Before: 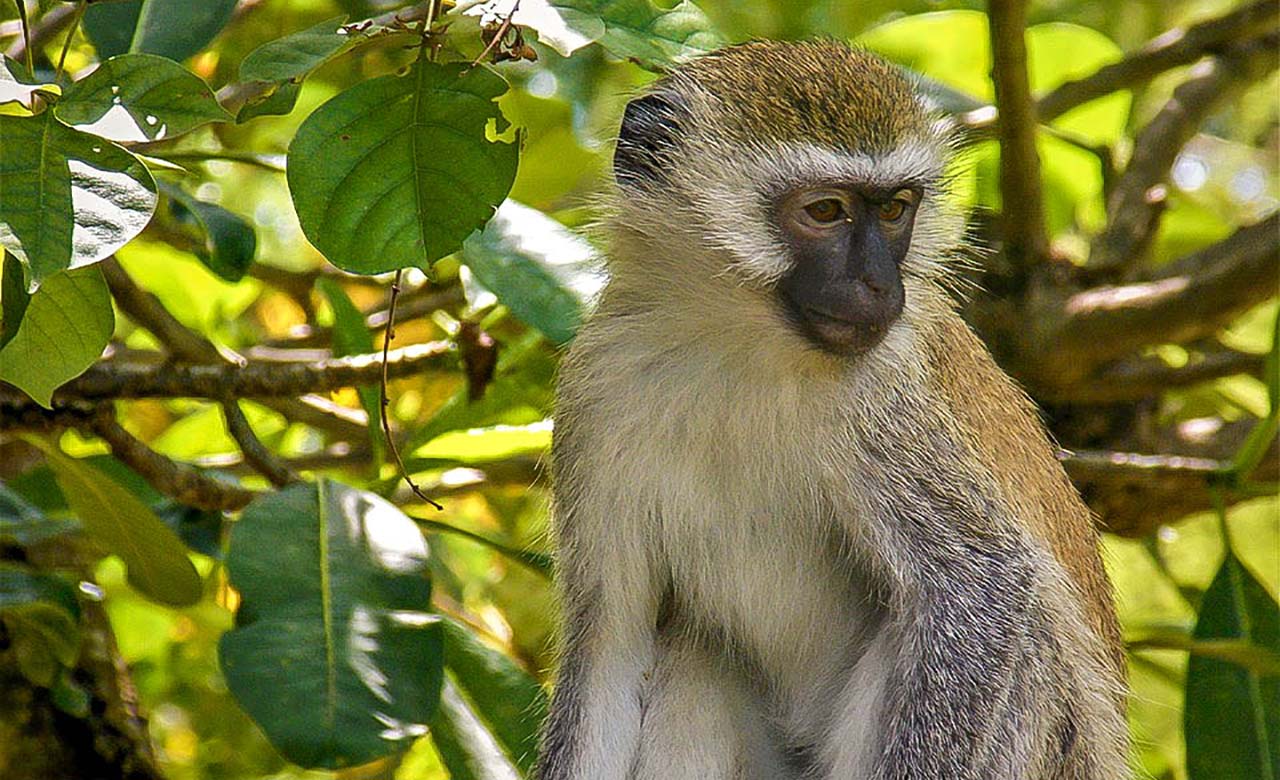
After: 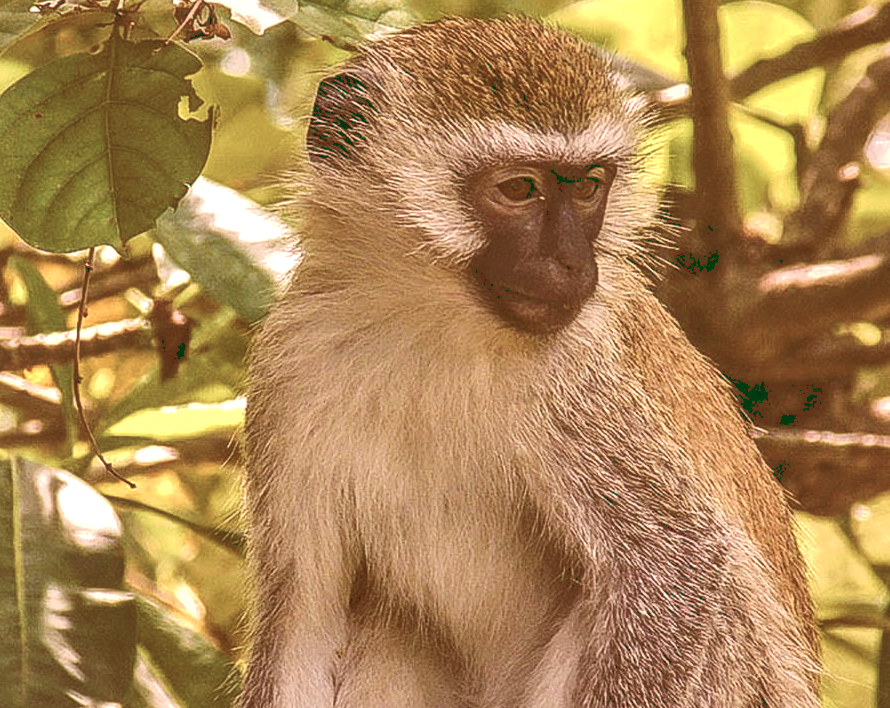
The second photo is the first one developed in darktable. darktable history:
crop and rotate: left 24.034%, top 2.838%, right 6.406%, bottom 6.299%
local contrast: detail 142%
color correction: highlights a* 9.03, highlights b* 8.71, shadows a* 40, shadows b* 40, saturation 0.8
tone curve: curves: ch0 [(0, 0) (0.003, 0.298) (0.011, 0.298) (0.025, 0.298) (0.044, 0.3) (0.069, 0.302) (0.1, 0.312) (0.136, 0.329) (0.177, 0.354) (0.224, 0.376) (0.277, 0.408) (0.335, 0.453) (0.399, 0.503) (0.468, 0.562) (0.543, 0.623) (0.623, 0.686) (0.709, 0.754) (0.801, 0.825) (0.898, 0.873) (1, 1)], preserve colors none
color balance: lift [1.005, 0.99, 1.007, 1.01], gamma [1, 0.979, 1.011, 1.021], gain [0.923, 1.098, 1.025, 0.902], input saturation 90.45%, contrast 7.73%, output saturation 105.91%
shadows and highlights: shadows 30.86, highlights 0, soften with gaussian
